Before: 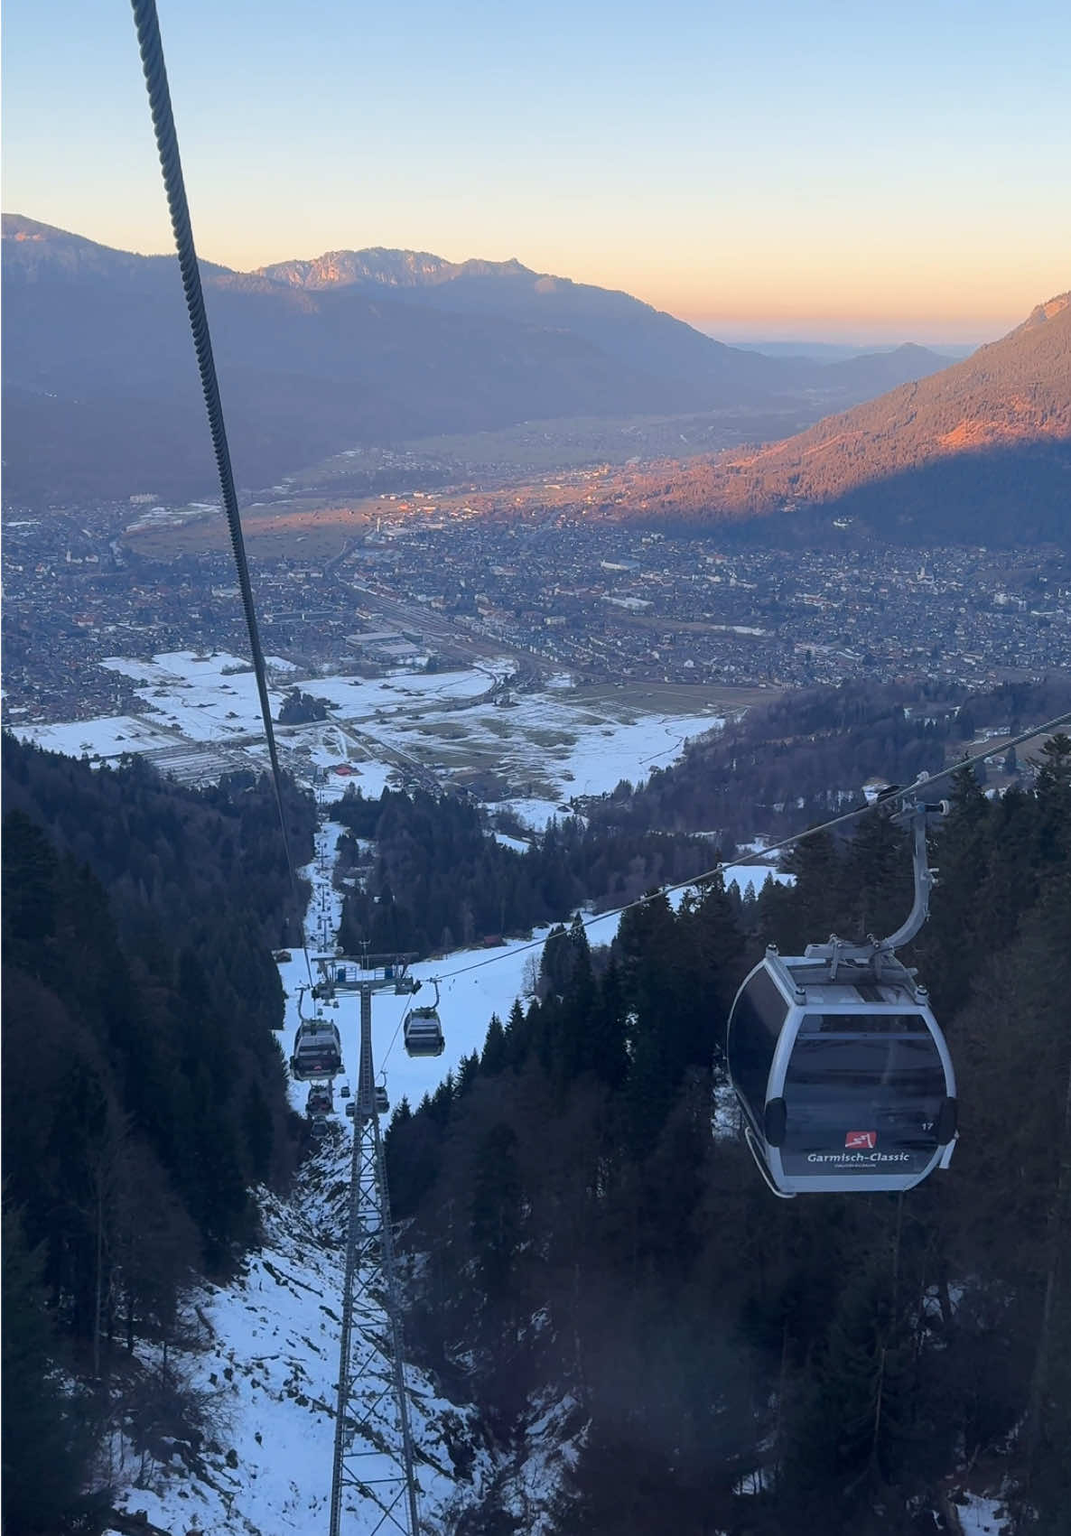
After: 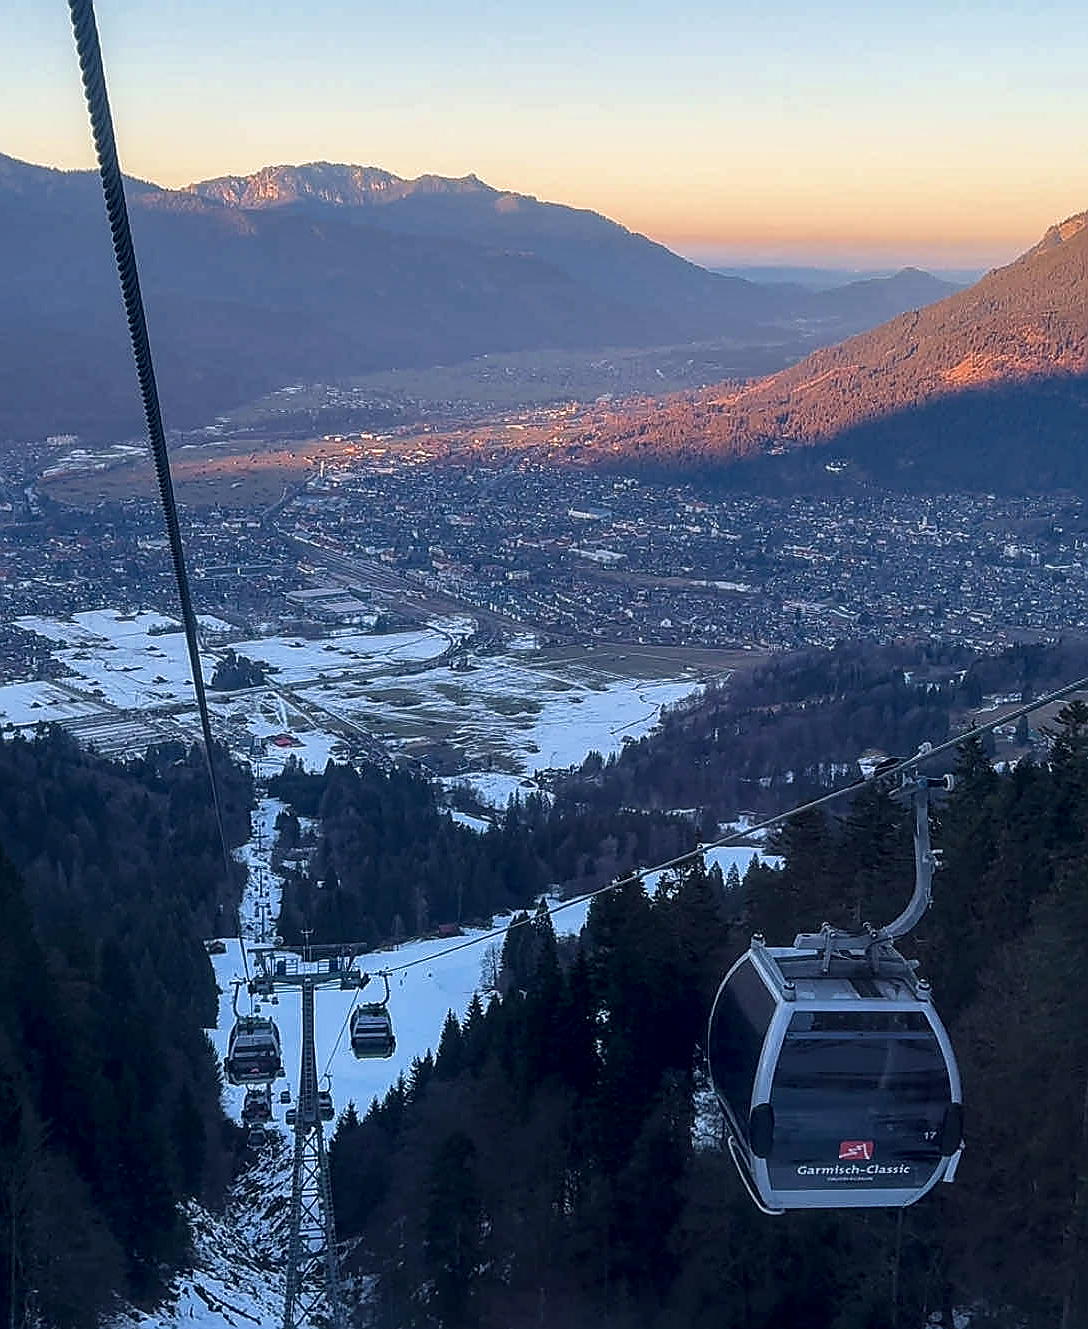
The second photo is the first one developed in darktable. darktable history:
crop: left 8.245%, top 6.619%, bottom 15.241%
local contrast: highlights 39%, shadows 61%, detail 137%, midtone range 0.514
contrast brightness saturation: brightness -0.09
velvia: on, module defaults
sharpen: radius 1.383, amount 1.263, threshold 0.603
